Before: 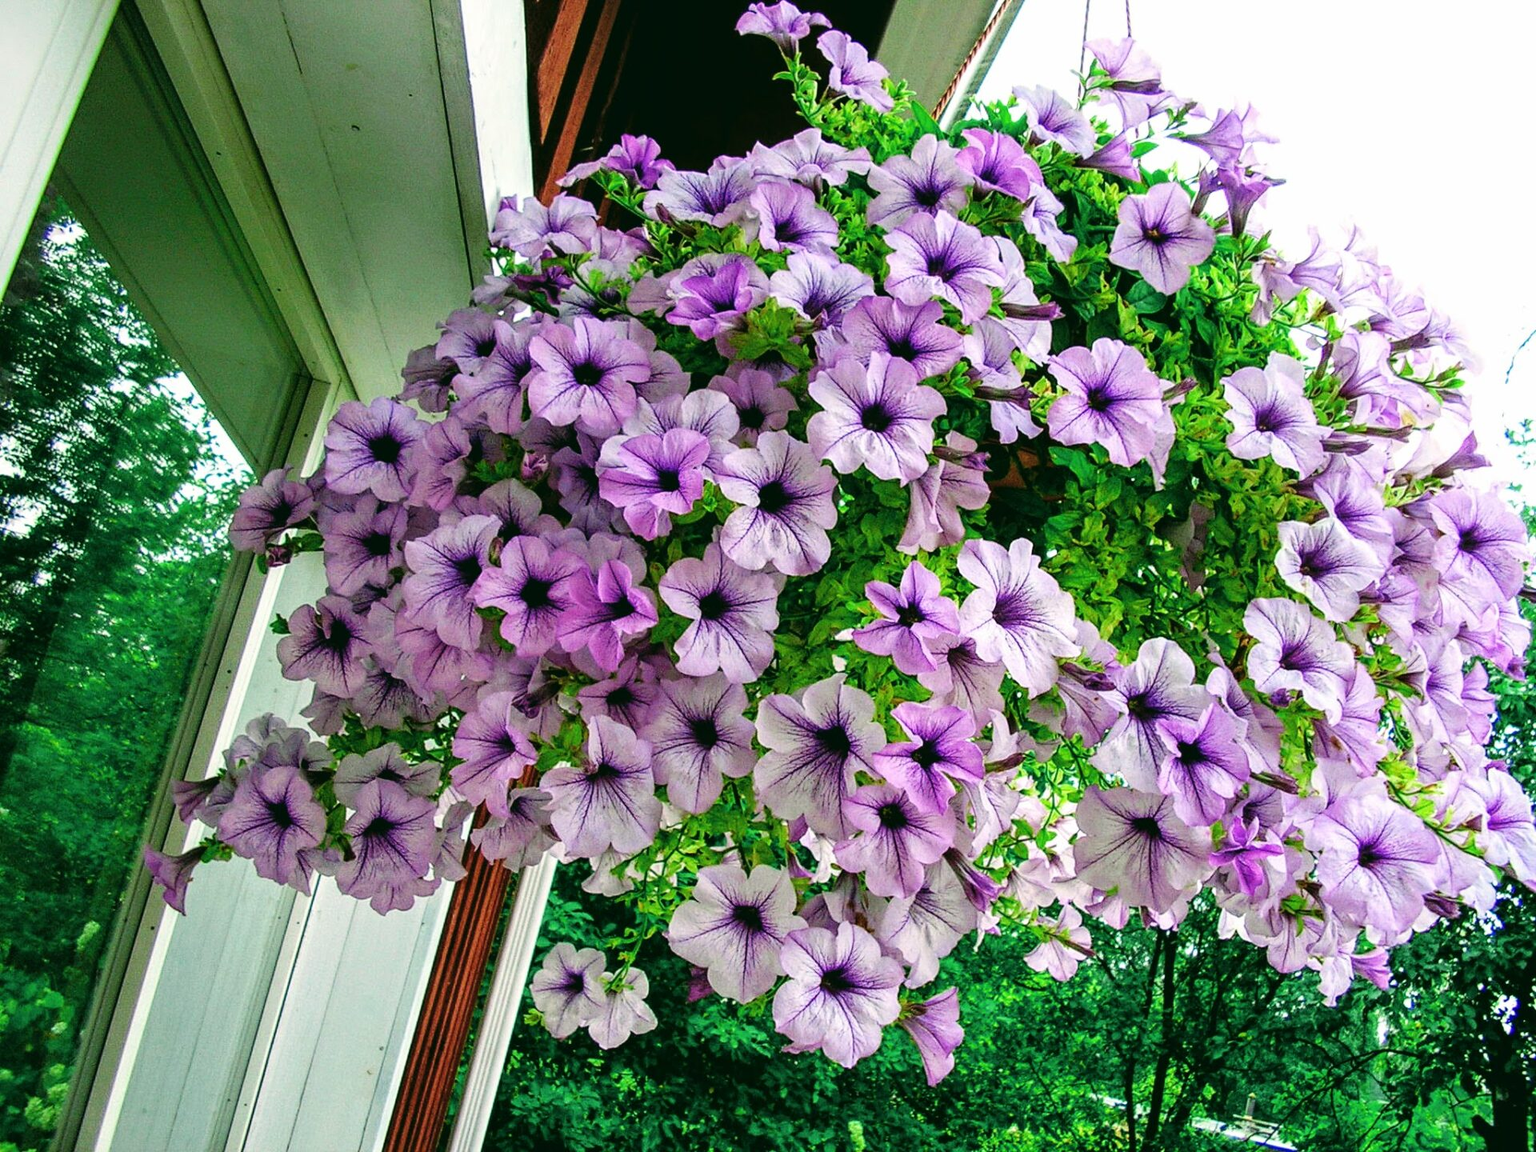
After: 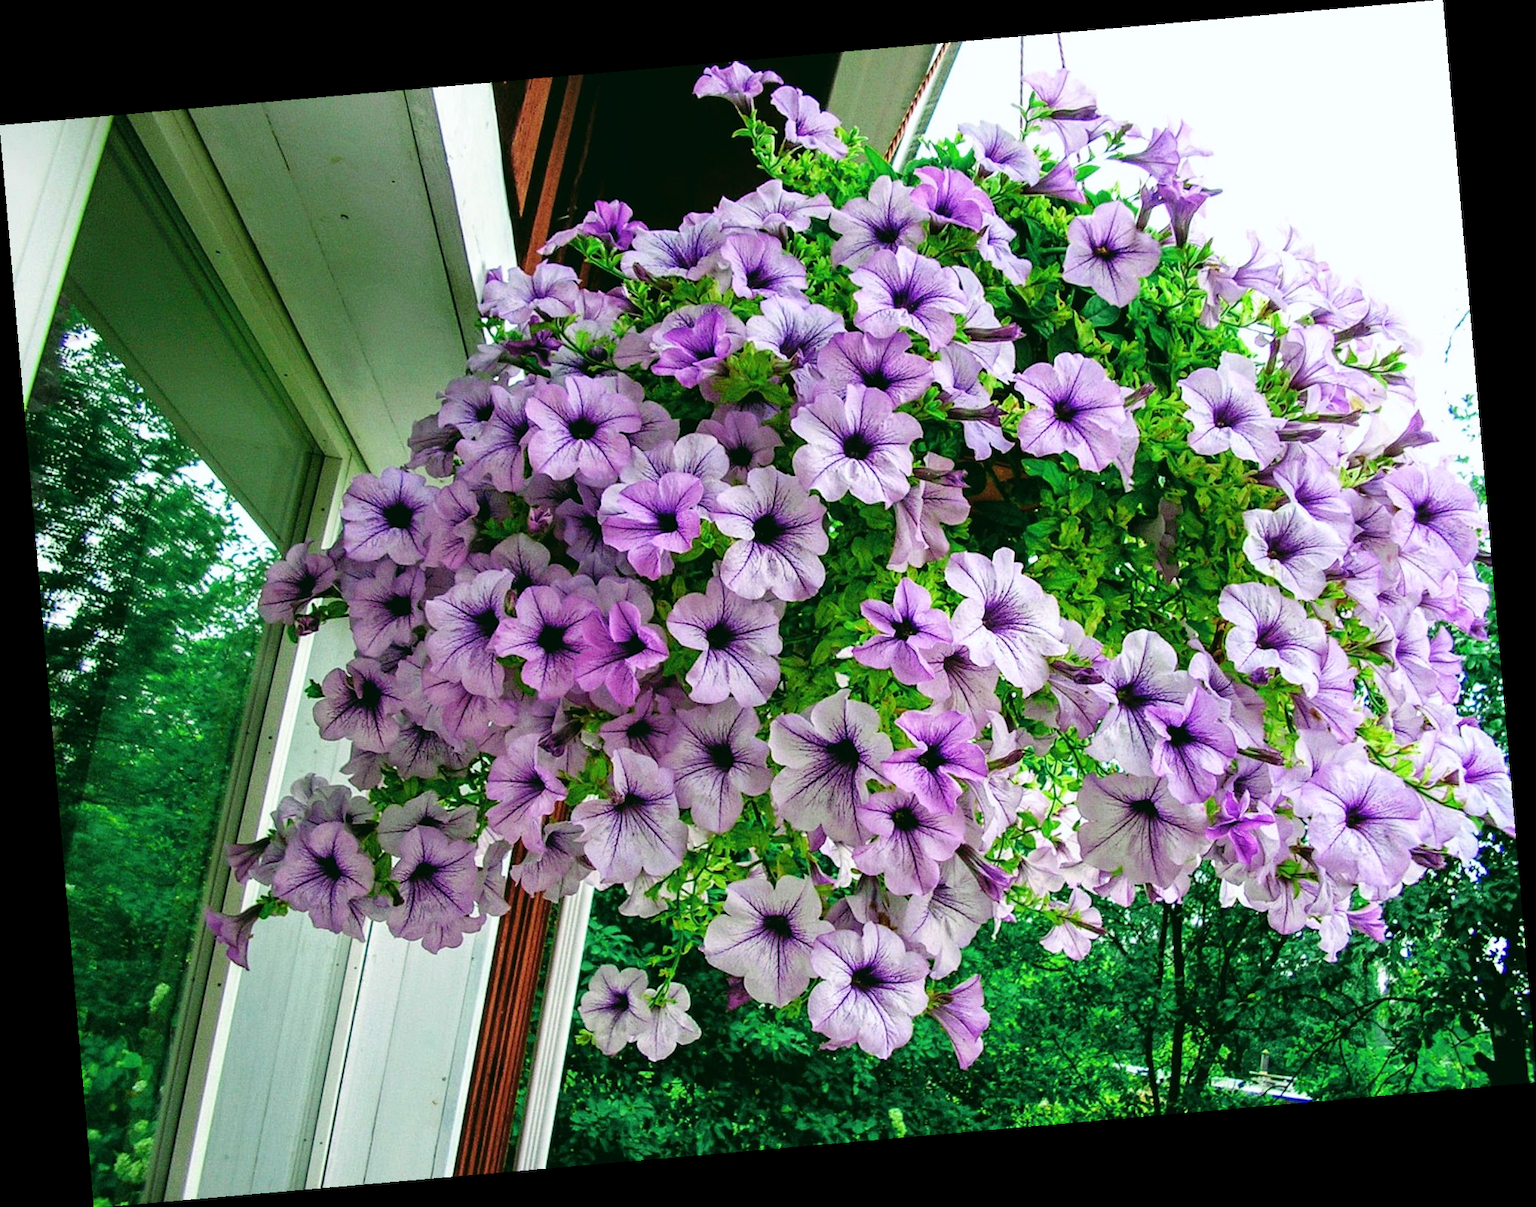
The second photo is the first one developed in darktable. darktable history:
white balance: red 0.982, blue 1.018
rotate and perspective: rotation -4.98°, automatic cropping off
